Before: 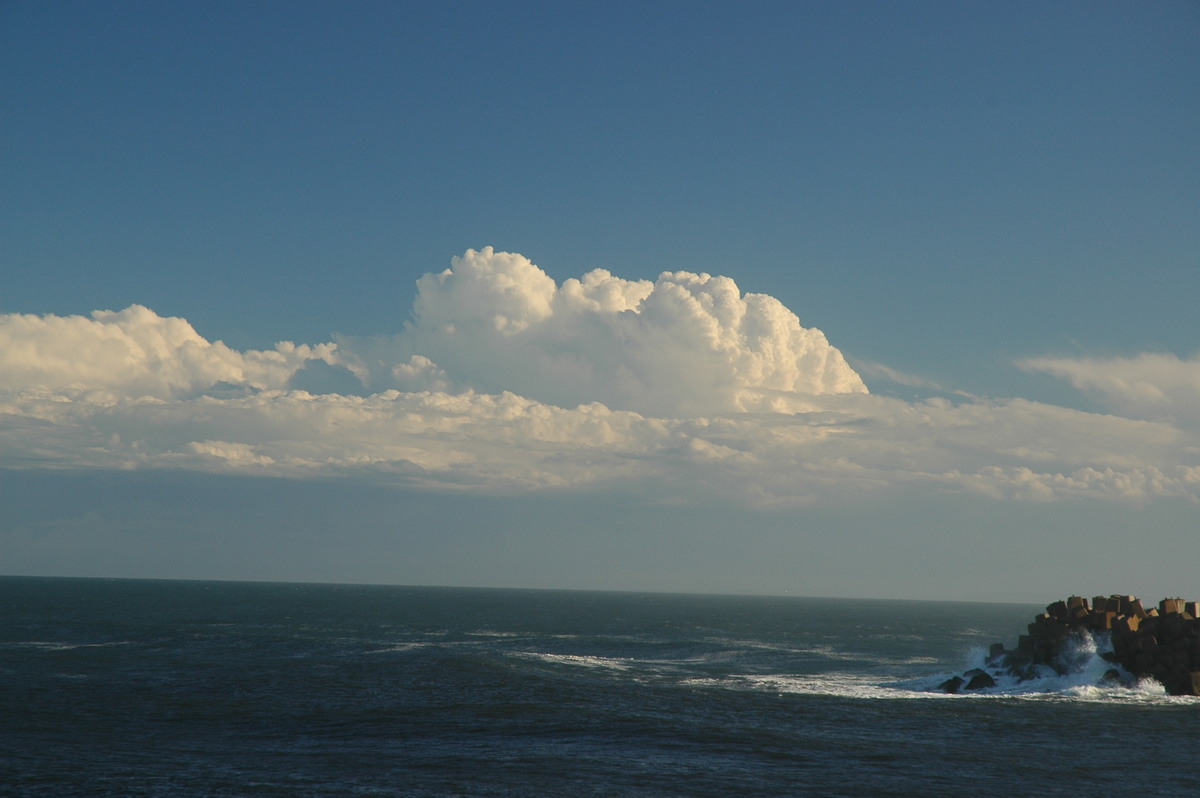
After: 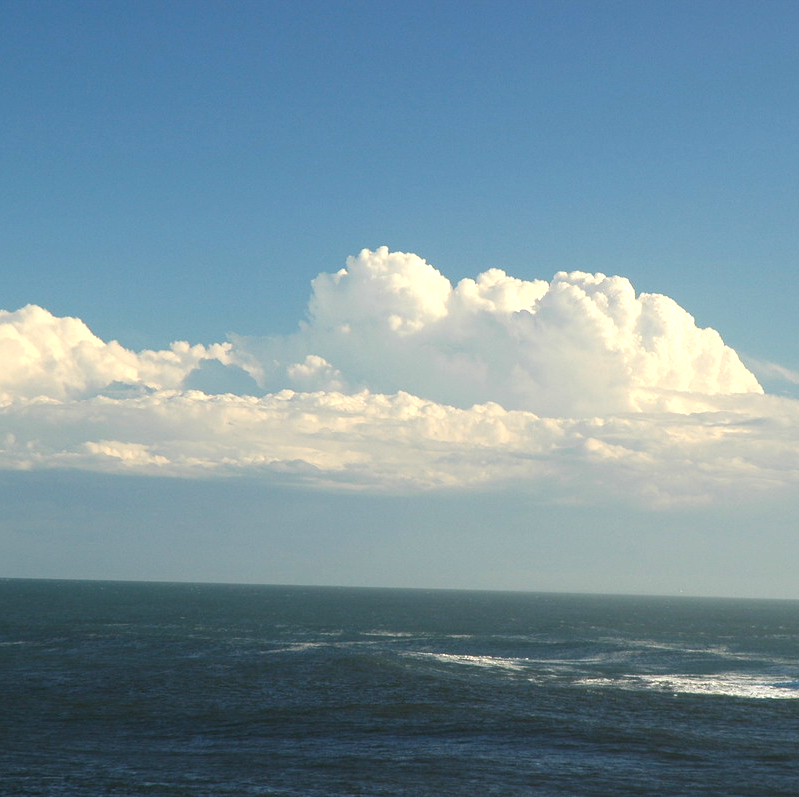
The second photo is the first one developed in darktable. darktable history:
crop and rotate: left 8.786%, right 24.548%
exposure: black level correction 0.001, exposure 0.955 EV, compensate exposure bias true, compensate highlight preservation false
